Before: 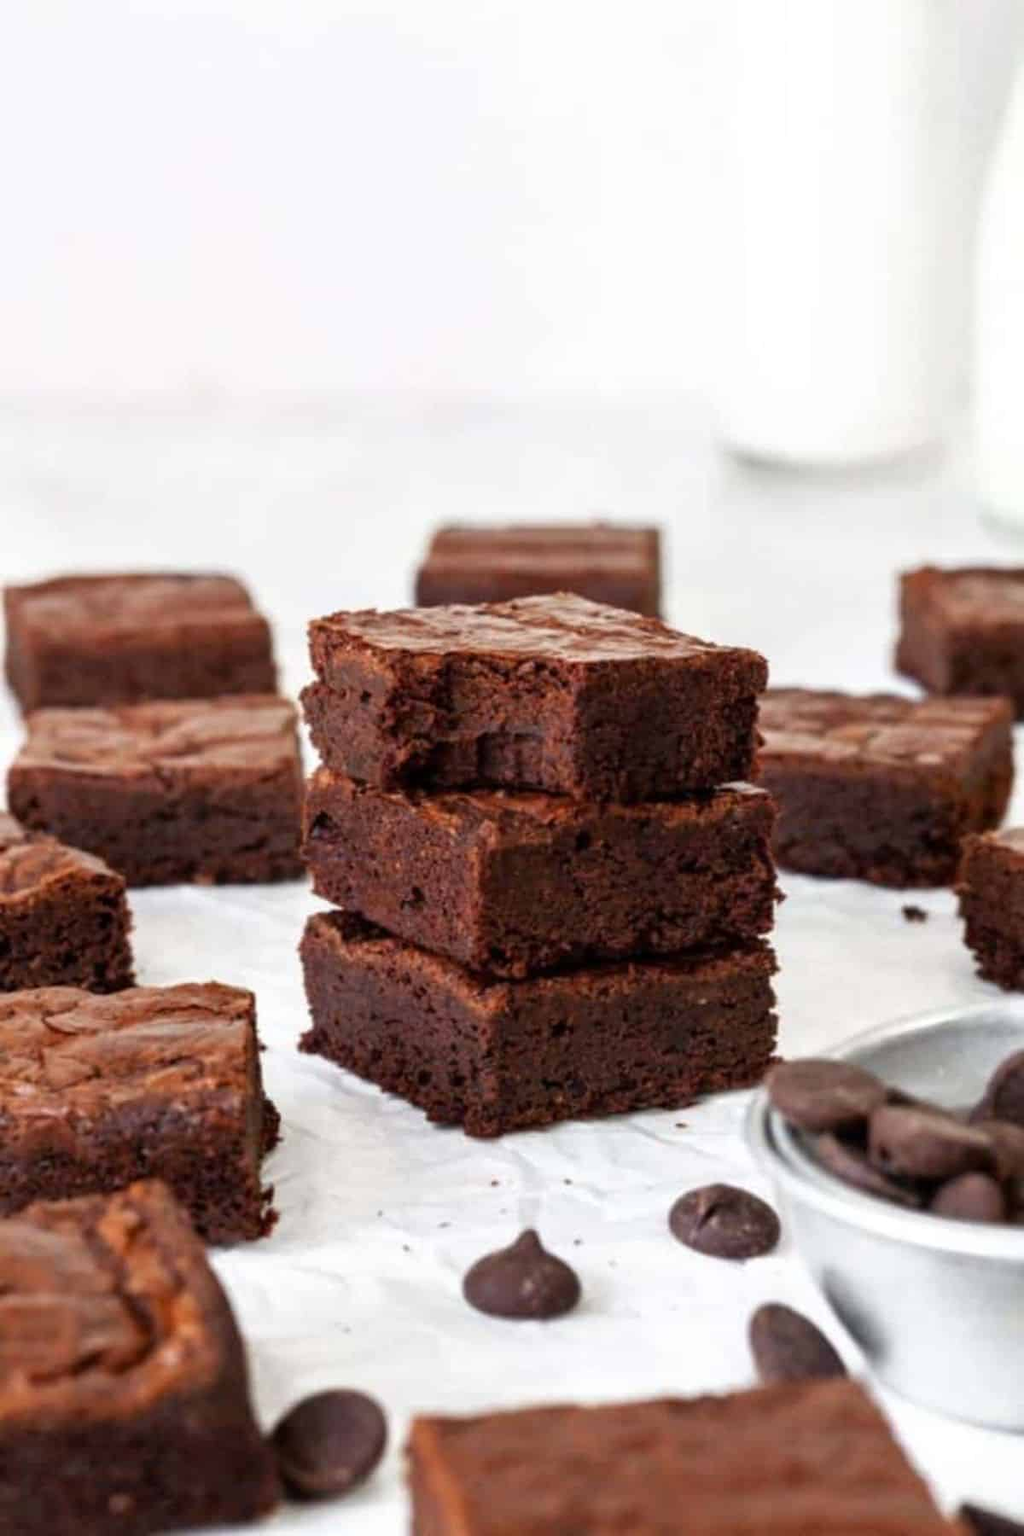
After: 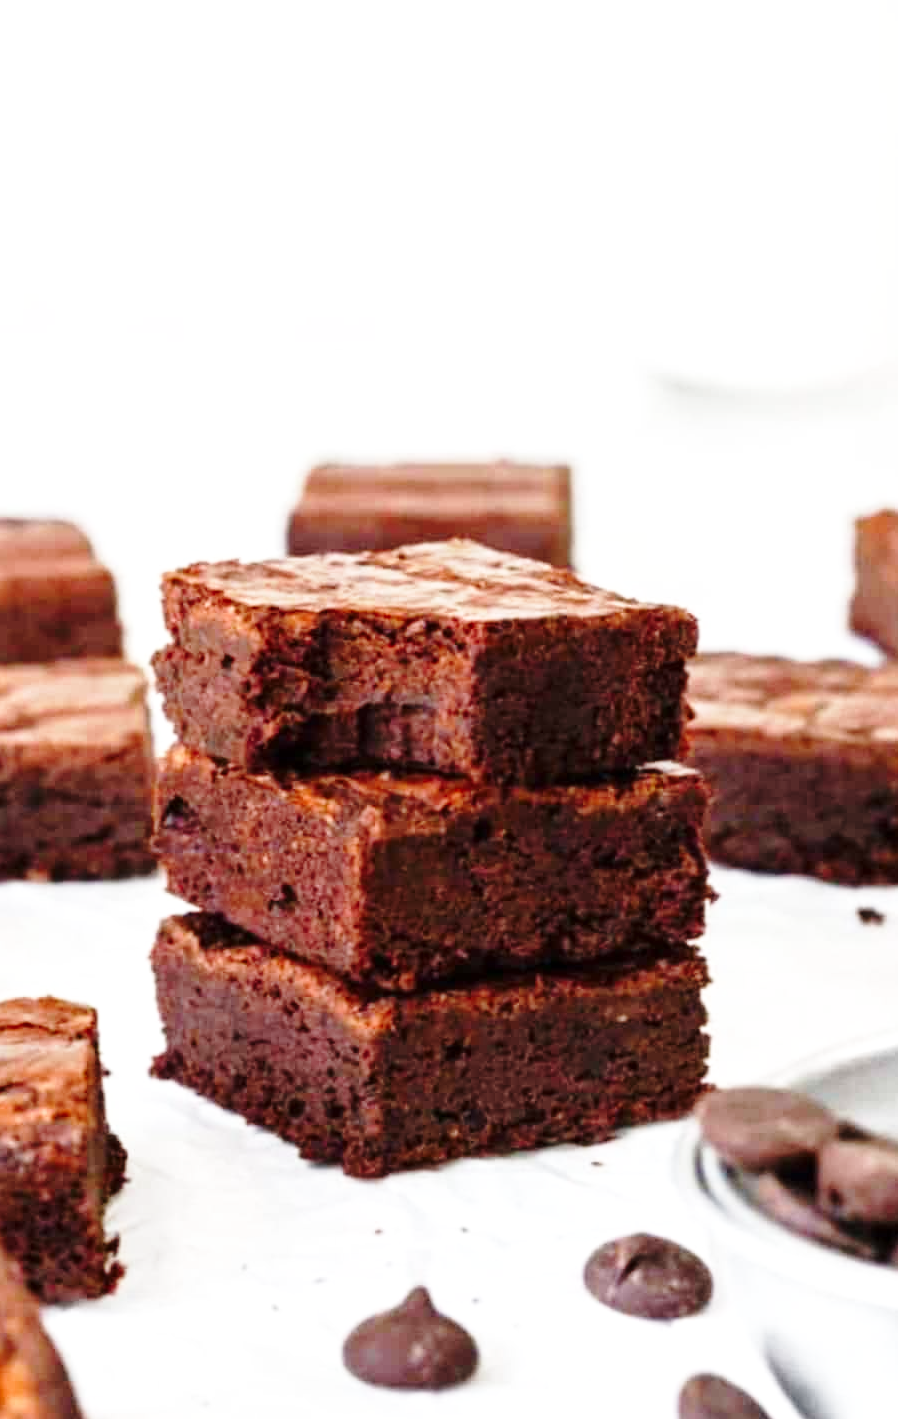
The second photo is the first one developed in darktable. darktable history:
exposure: exposure 0.207 EV, compensate highlight preservation false
crop: left 16.768%, top 8.653%, right 8.362%, bottom 12.485%
base curve: curves: ch0 [(0, 0) (0.028, 0.03) (0.121, 0.232) (0.46, 0.748) (0.859, 0.968) (1, 1)], preserve colors none
white balance: emerald 1
